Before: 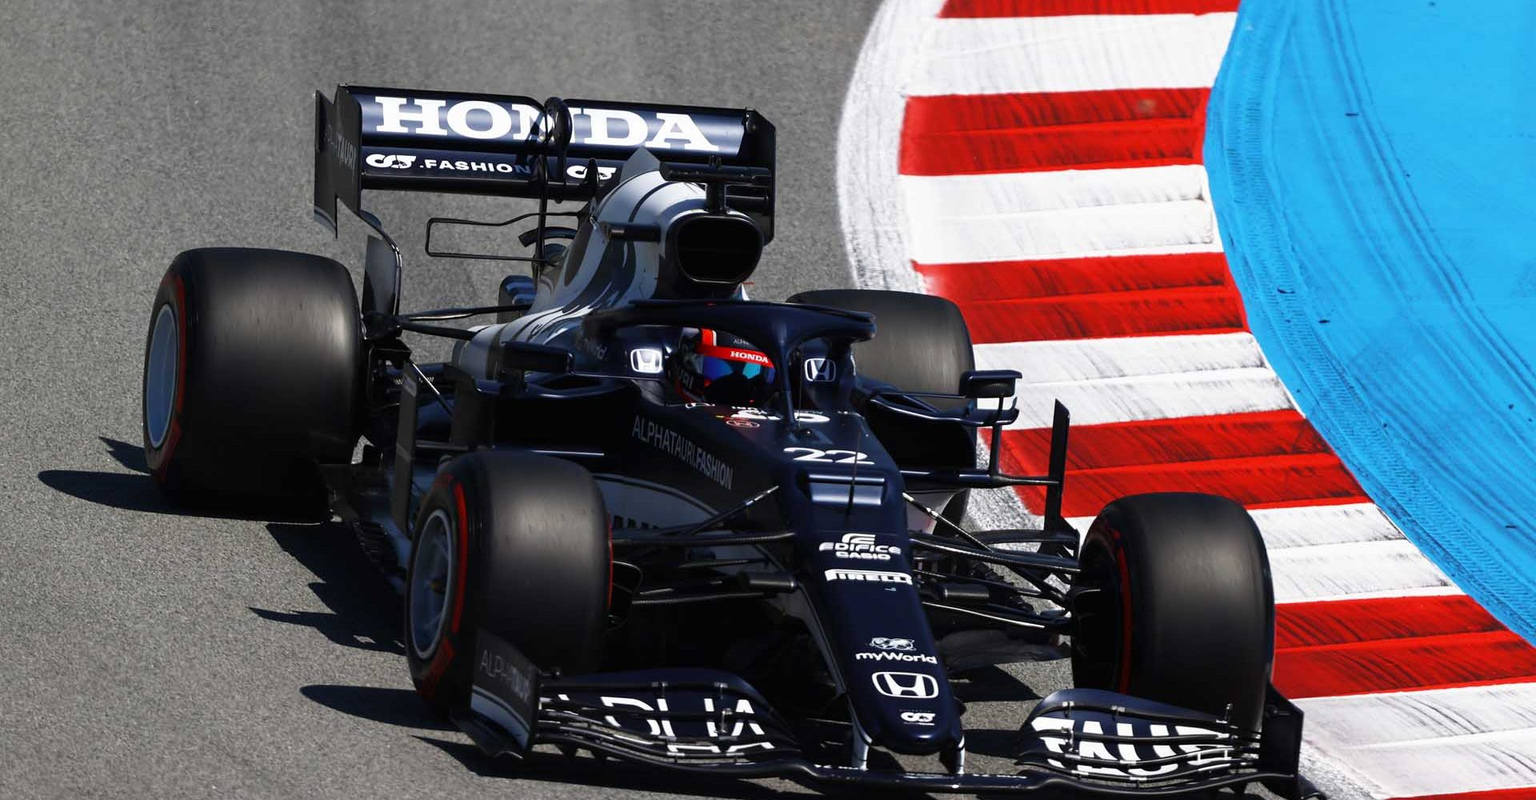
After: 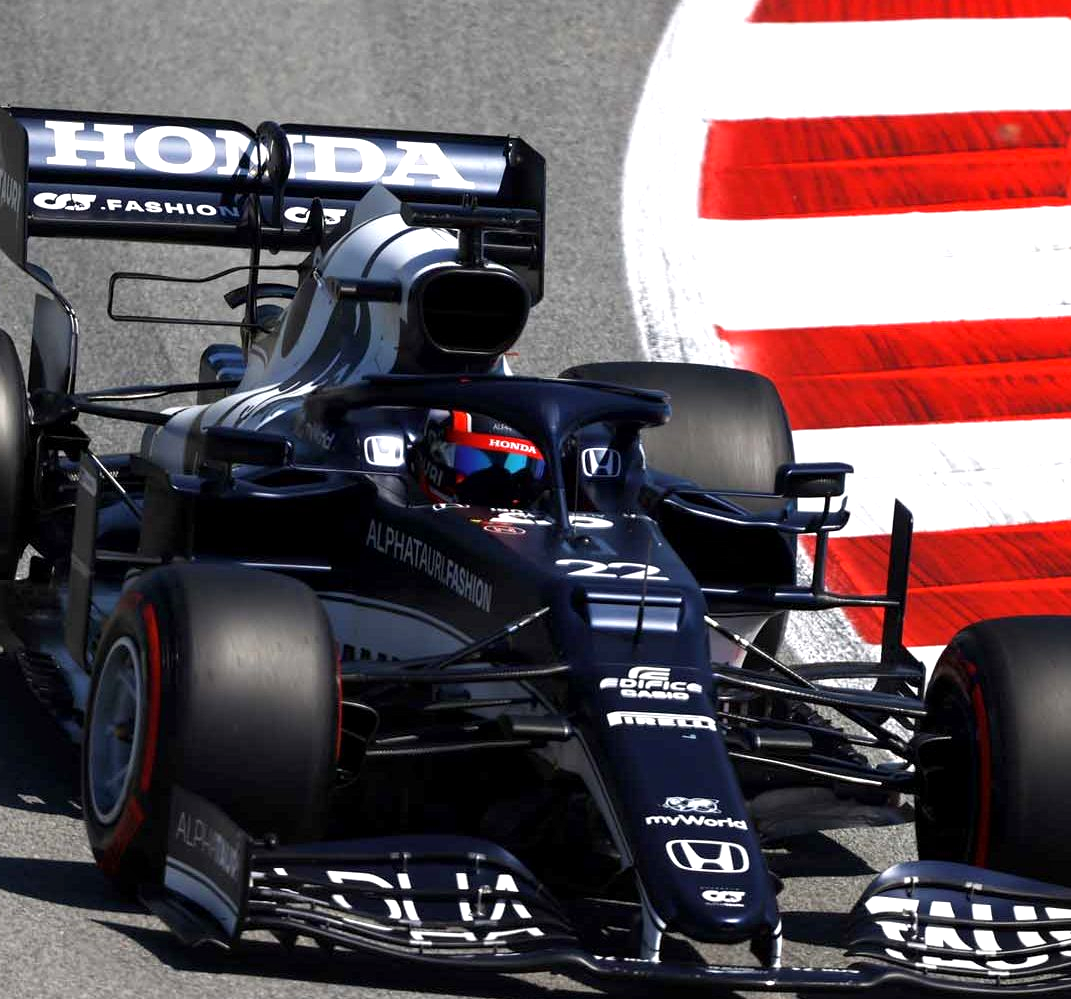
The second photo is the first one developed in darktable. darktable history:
exposure: black level correction 0.001, exposure 0.498 EV, compensate highlight preservation false
crop: left 22.119%, right 22.09%, bottom 0.006%
local contrast: mode bilateral grid, contrast 19, coarseness 49, detail 119%, midtone range 0.2
